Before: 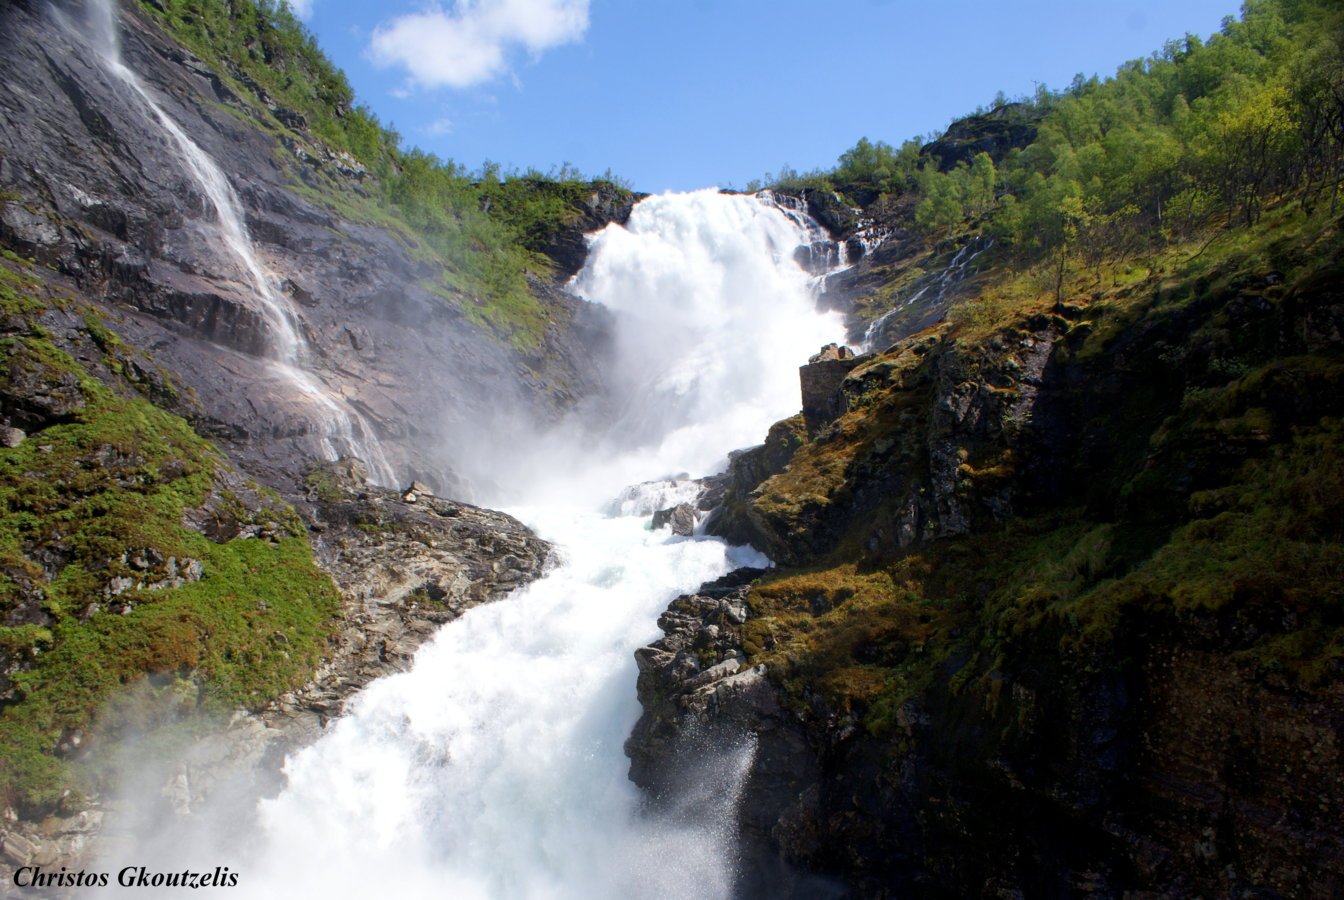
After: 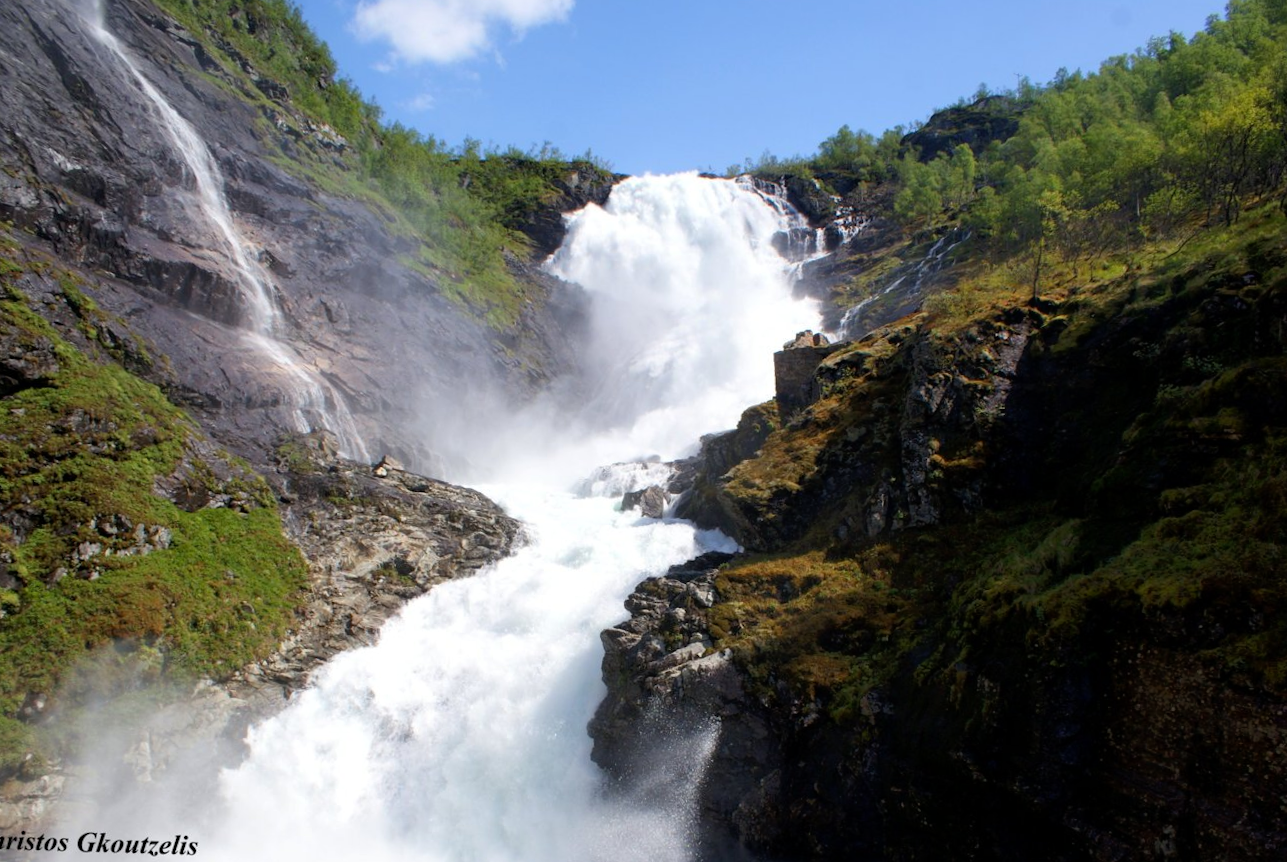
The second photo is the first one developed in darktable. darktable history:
tone equalizer: -8 EV -0.557 EV, edges refinement/feathering 500, mask exposure compensation -1.57 EV, preserve details no
crop and rotate: angle -1.71°
